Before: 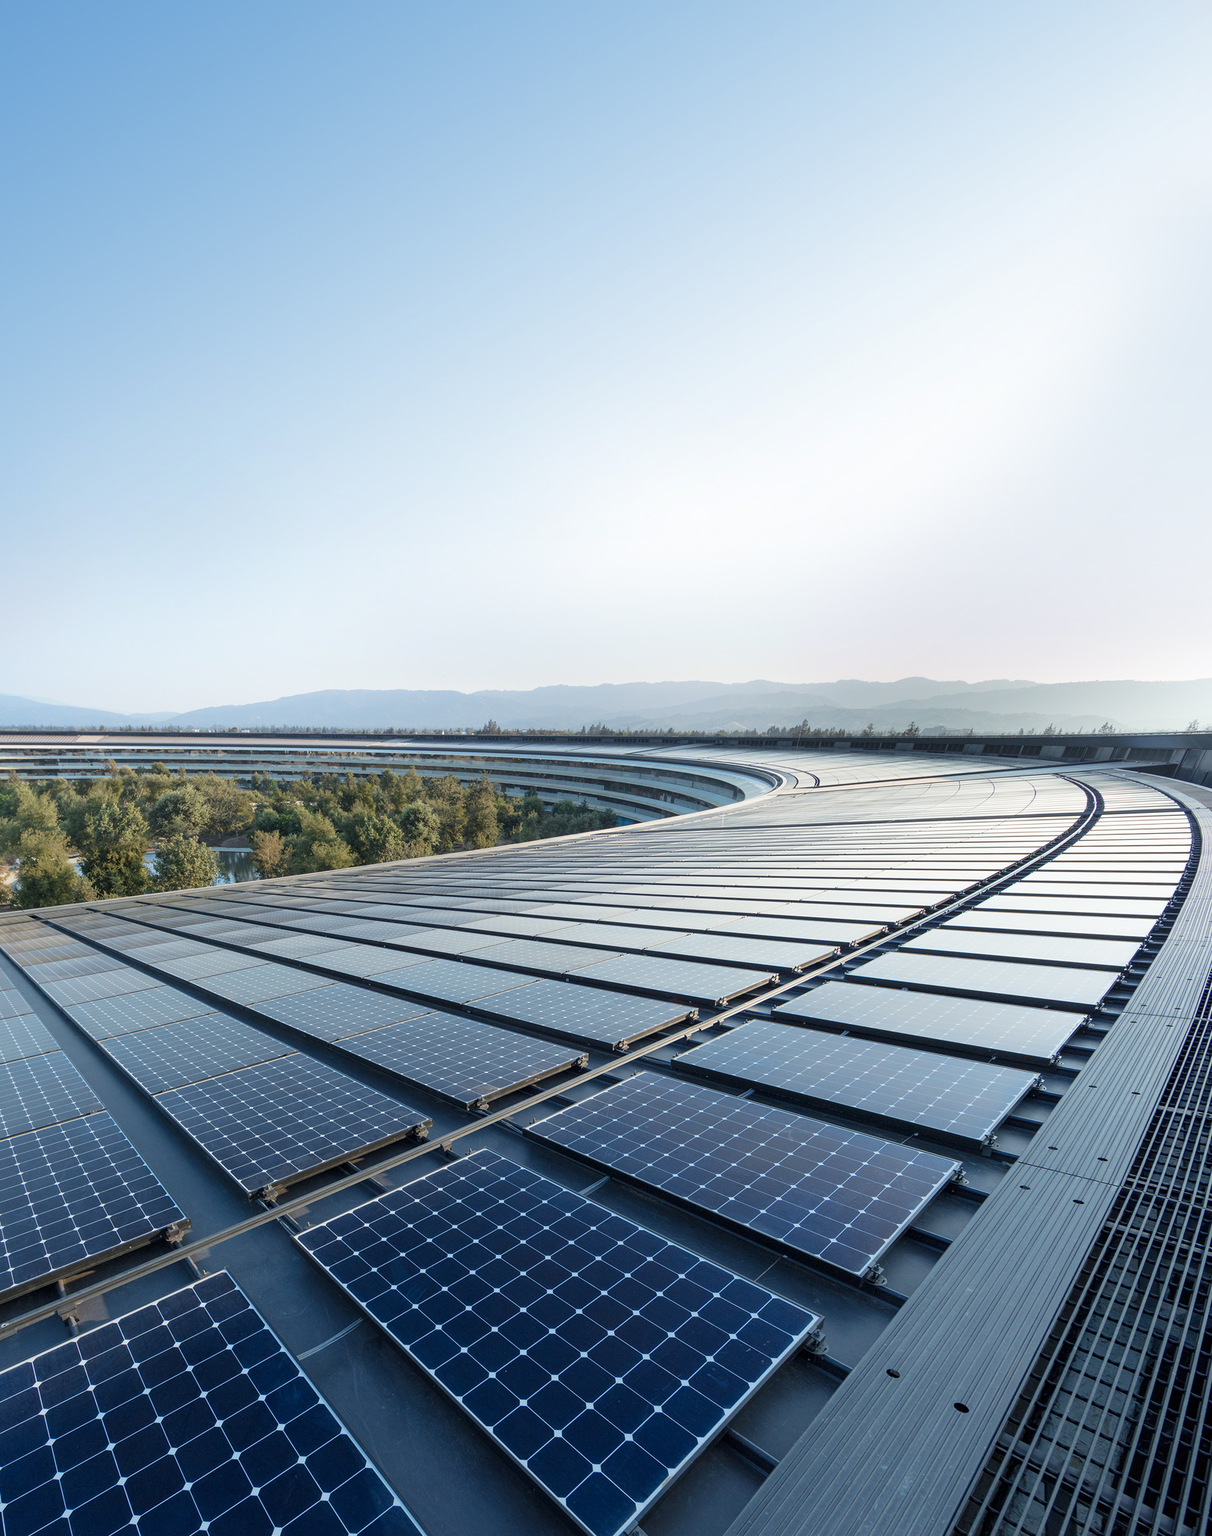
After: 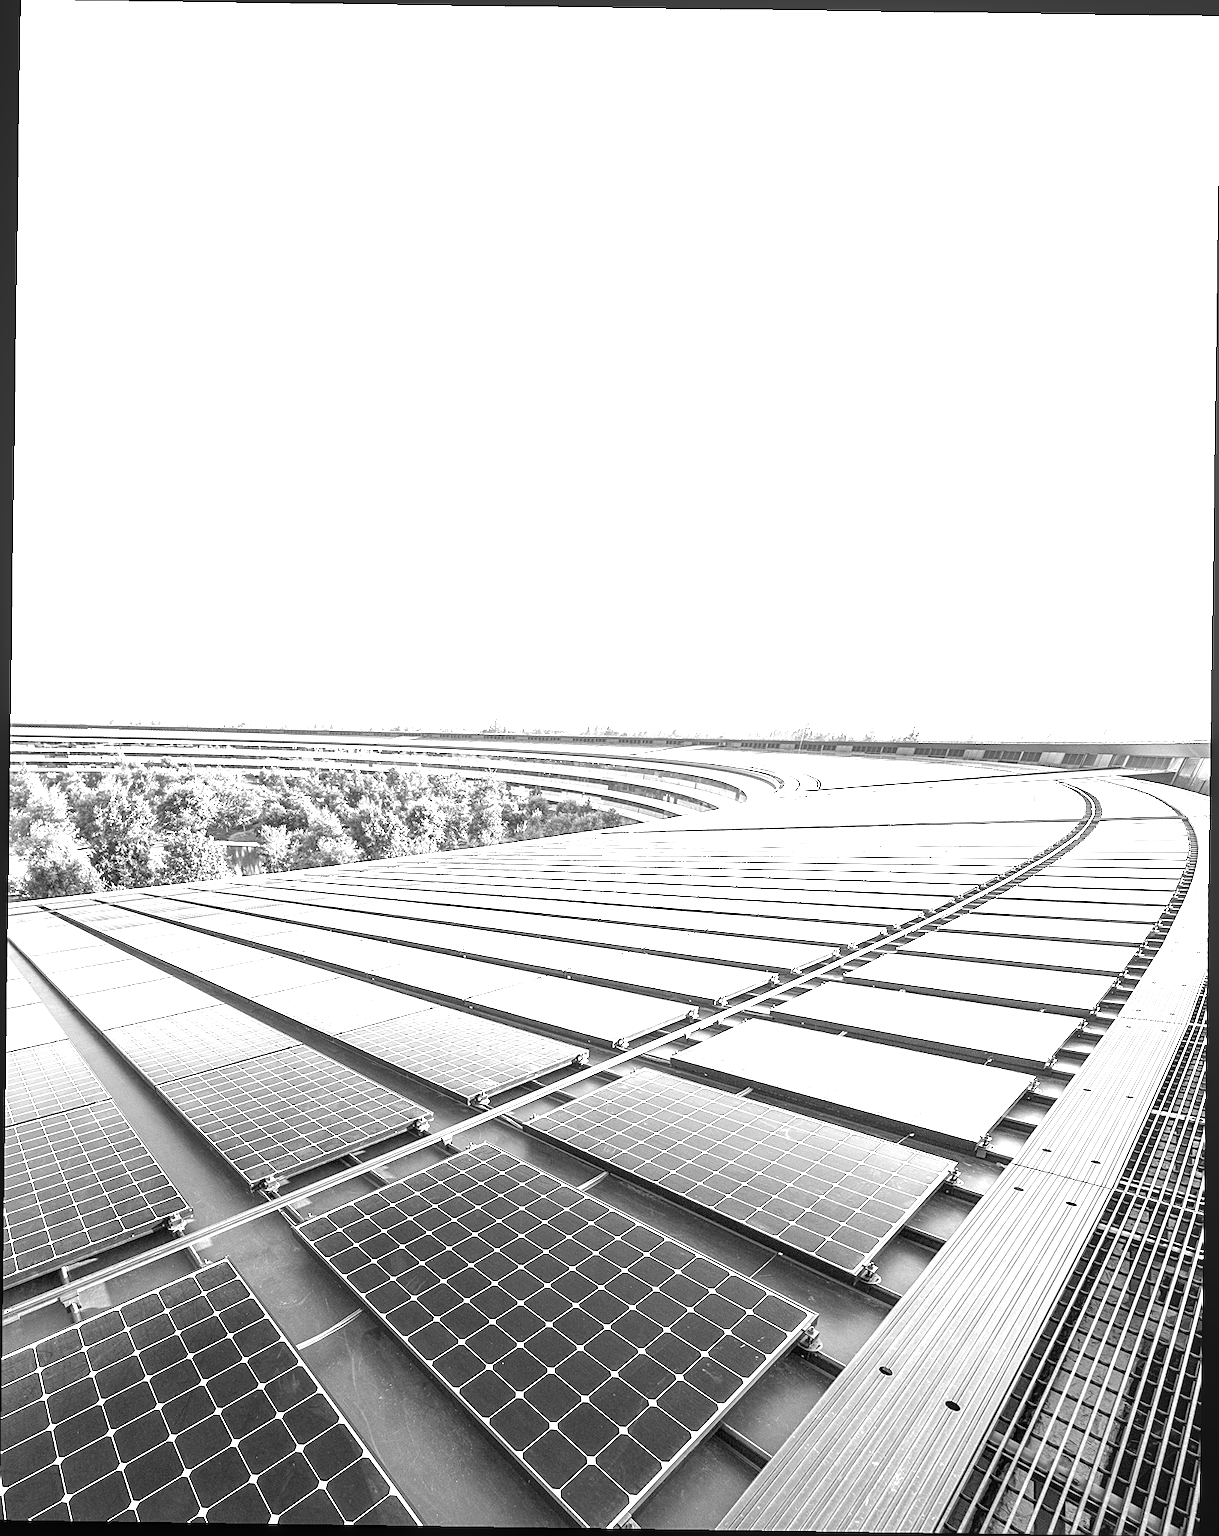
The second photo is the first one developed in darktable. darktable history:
exposure: black level correction 0, exposure 2.327 EV, compensate exposure bias true, compensate highlight preservation false
sharpen: on, module defaults
levels: levels [0, 0.51, 1]
local contrast: on, module defaults
contrast brightness saturation: saturation -1
rotate and perspective: rotation 0.8°, automatic cropping off
